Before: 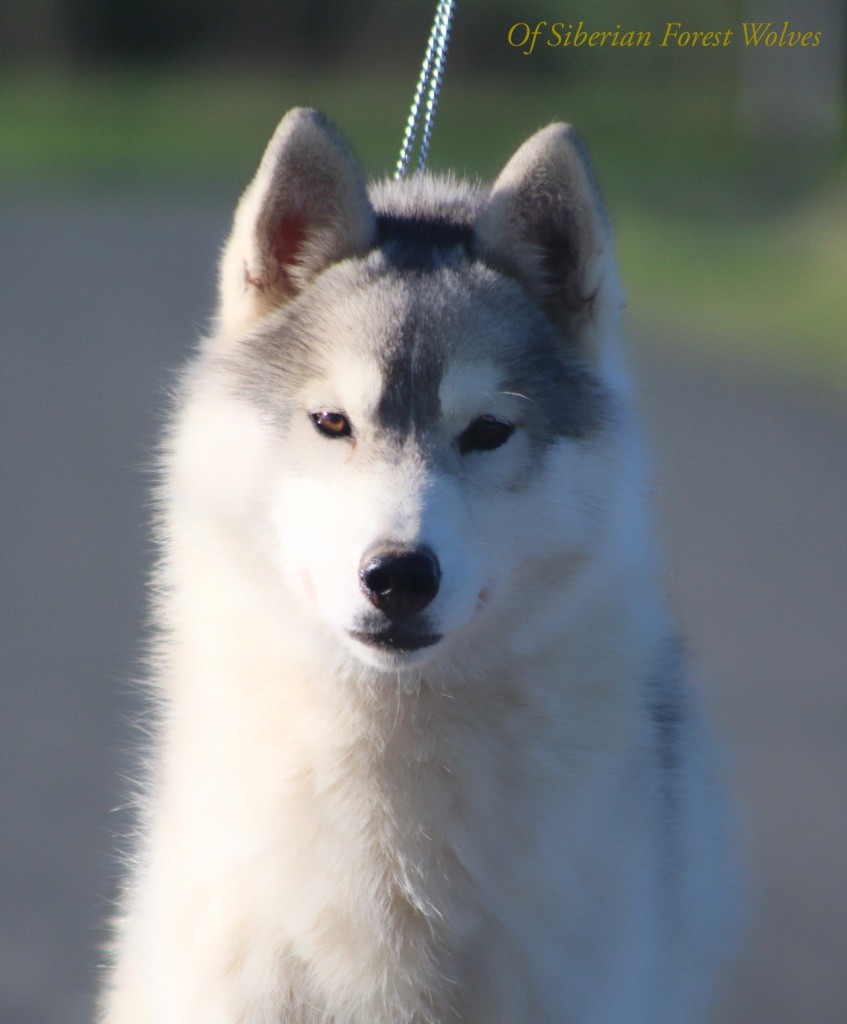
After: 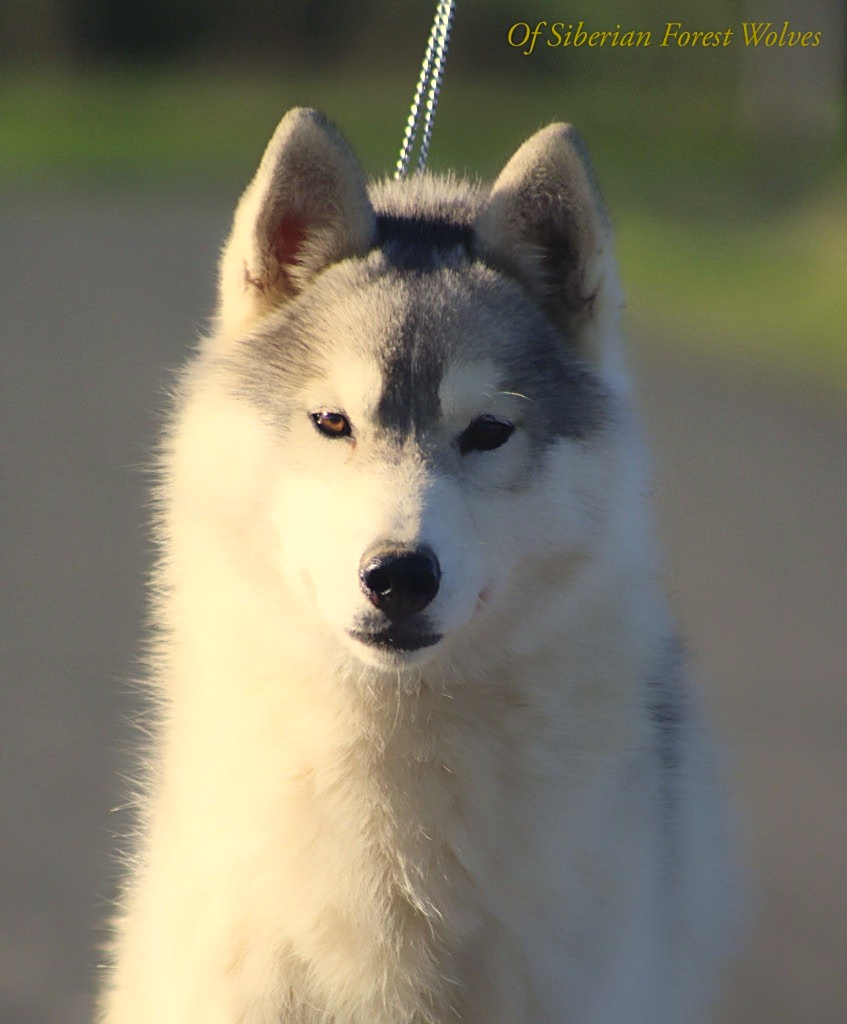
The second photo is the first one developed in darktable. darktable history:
color correction: highlights a* 2.72, highlights b* 22.8
sharpen: amount 0.575
